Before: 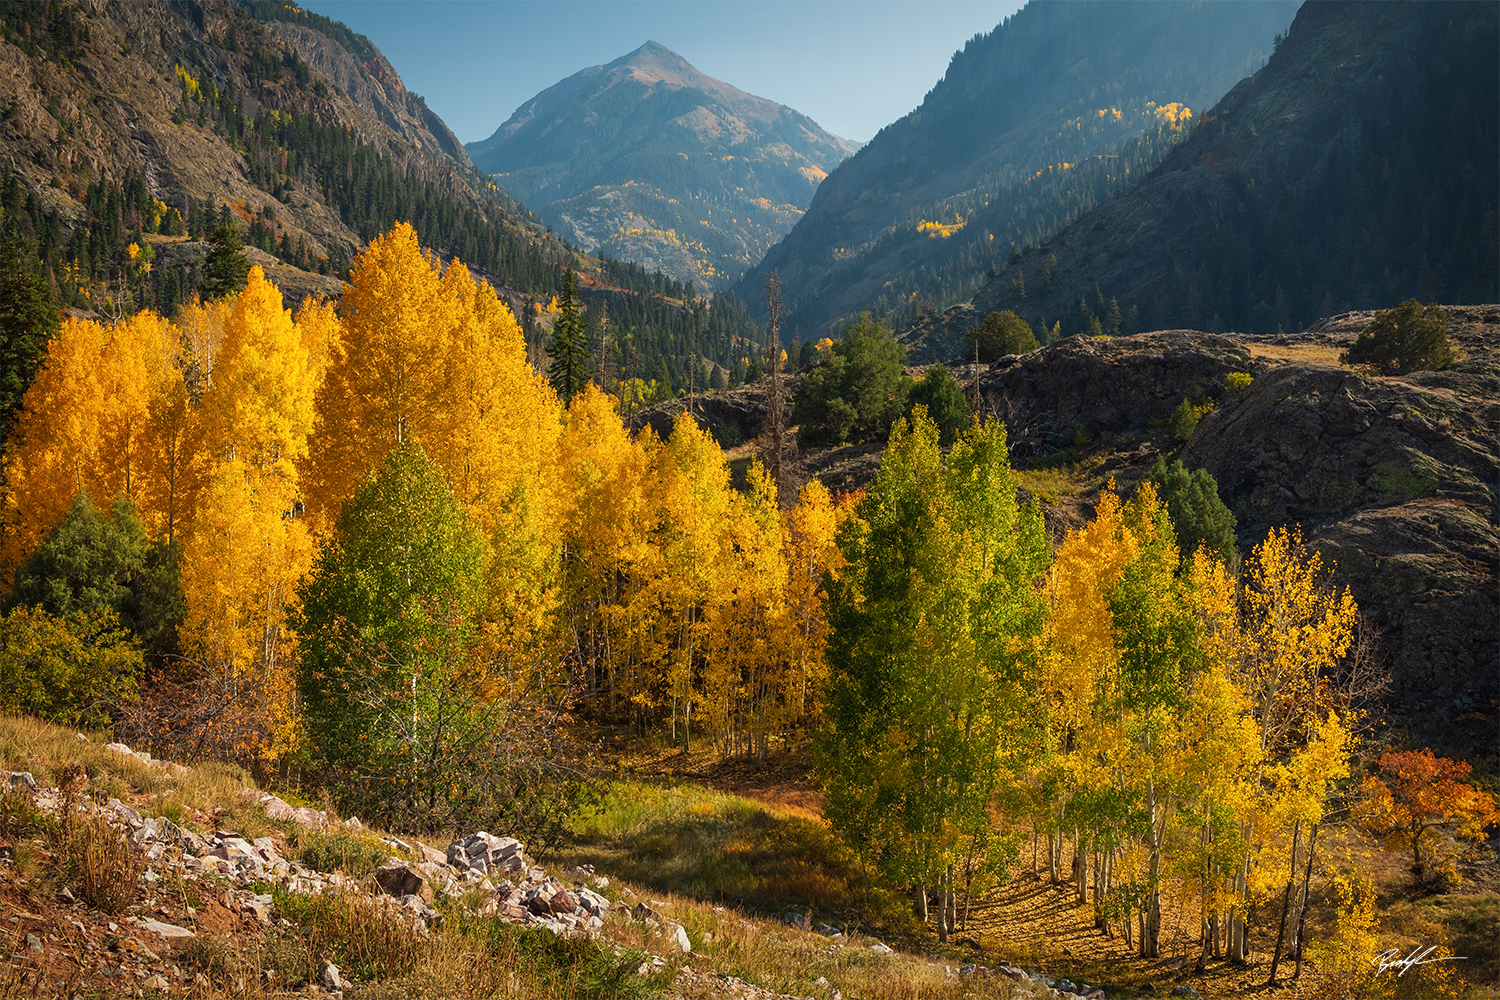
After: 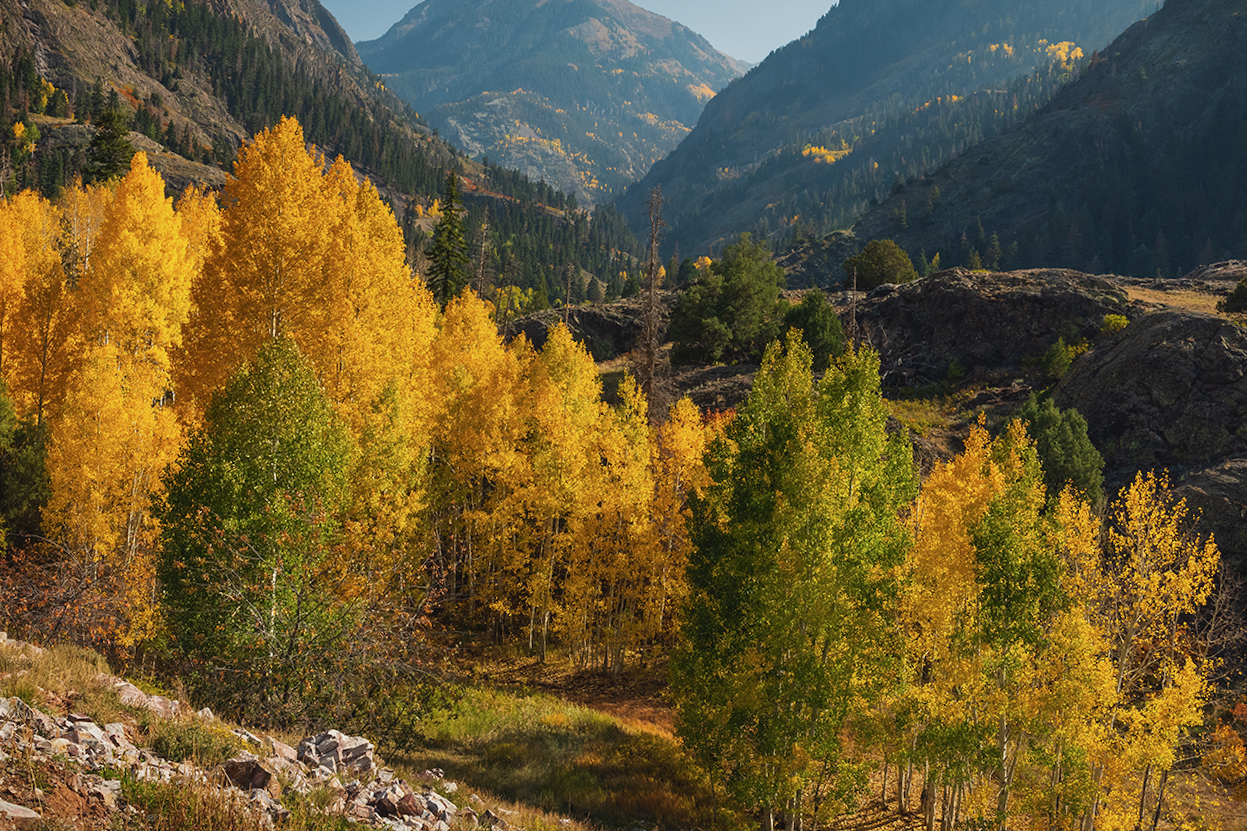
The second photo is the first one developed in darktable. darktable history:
contrast brightness saturation: contrast -0.08, brightness -0.04, saturation -0.11
crop and rotate: angle -3.27°, left 5.211%, top 5.211%, right 4.607%, bottom 4.607%
